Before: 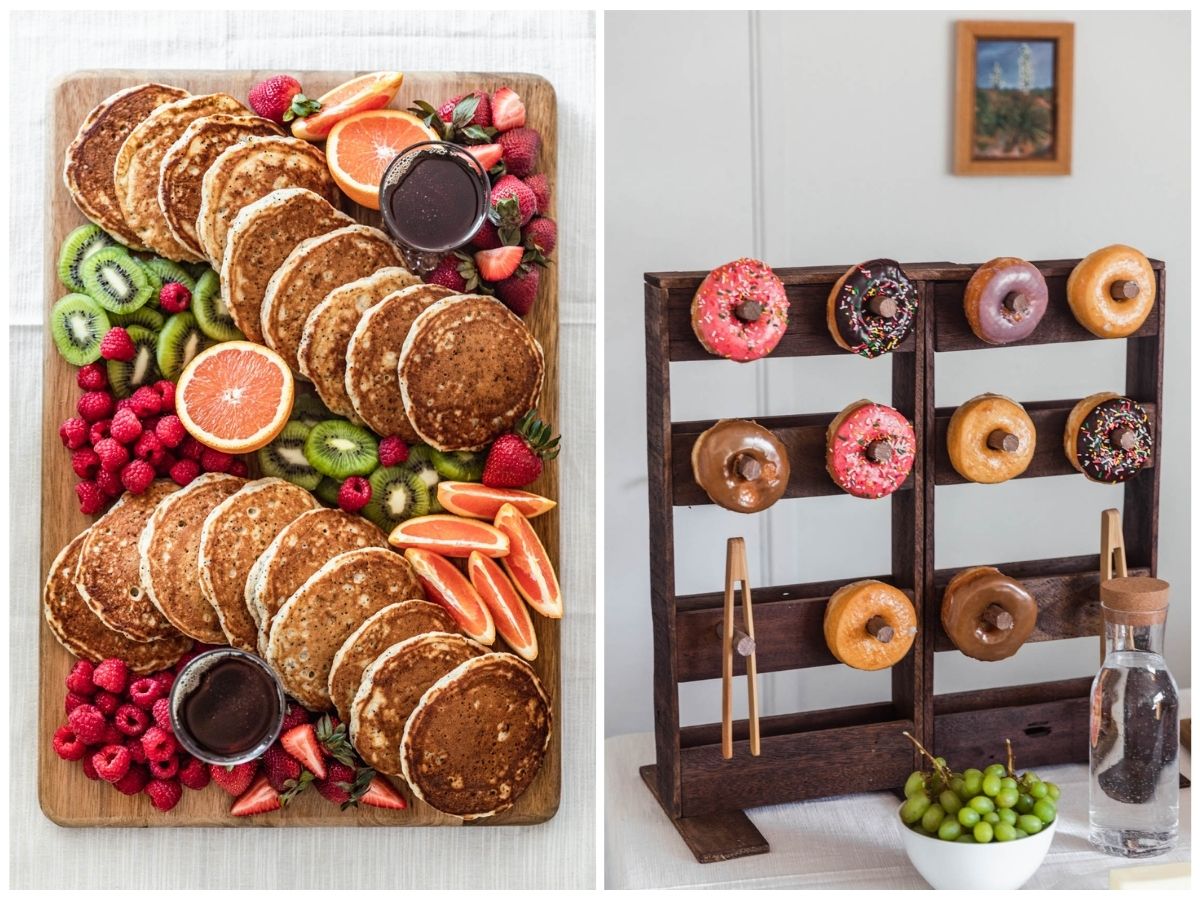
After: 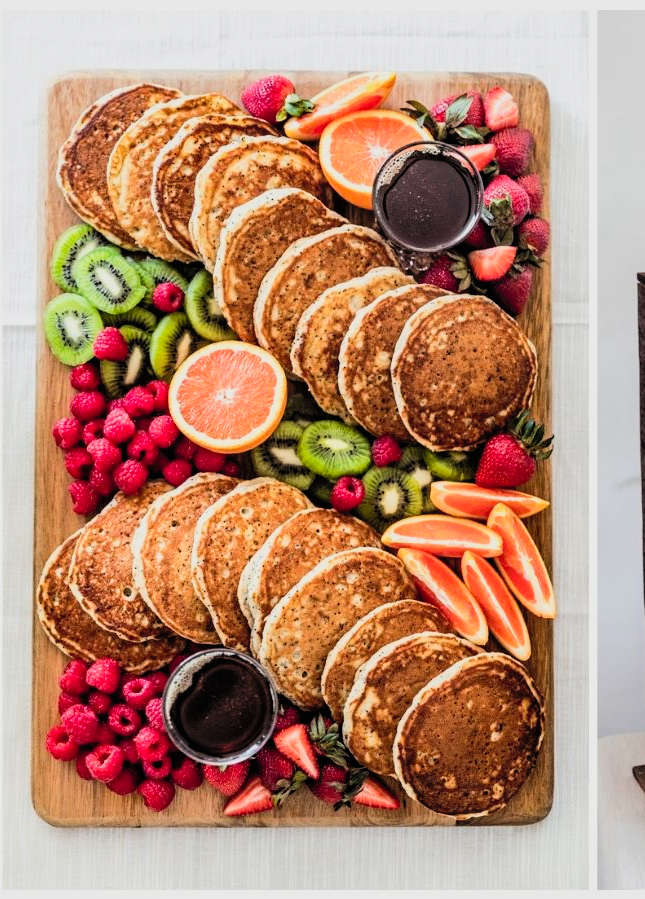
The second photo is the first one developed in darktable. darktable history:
filmic rgb: black relative exposure -5 EV, hardness 2.88, contrast 1.3, highlights saturation mix -30%
crop: left 0.587%, right 45.588%, bottom 0.086%
contrast brightness saturation: contrast 0.2, brightness 0.16, saturation 0.22
shadows and highlights: on, module defaults
white balance: emerald 1
